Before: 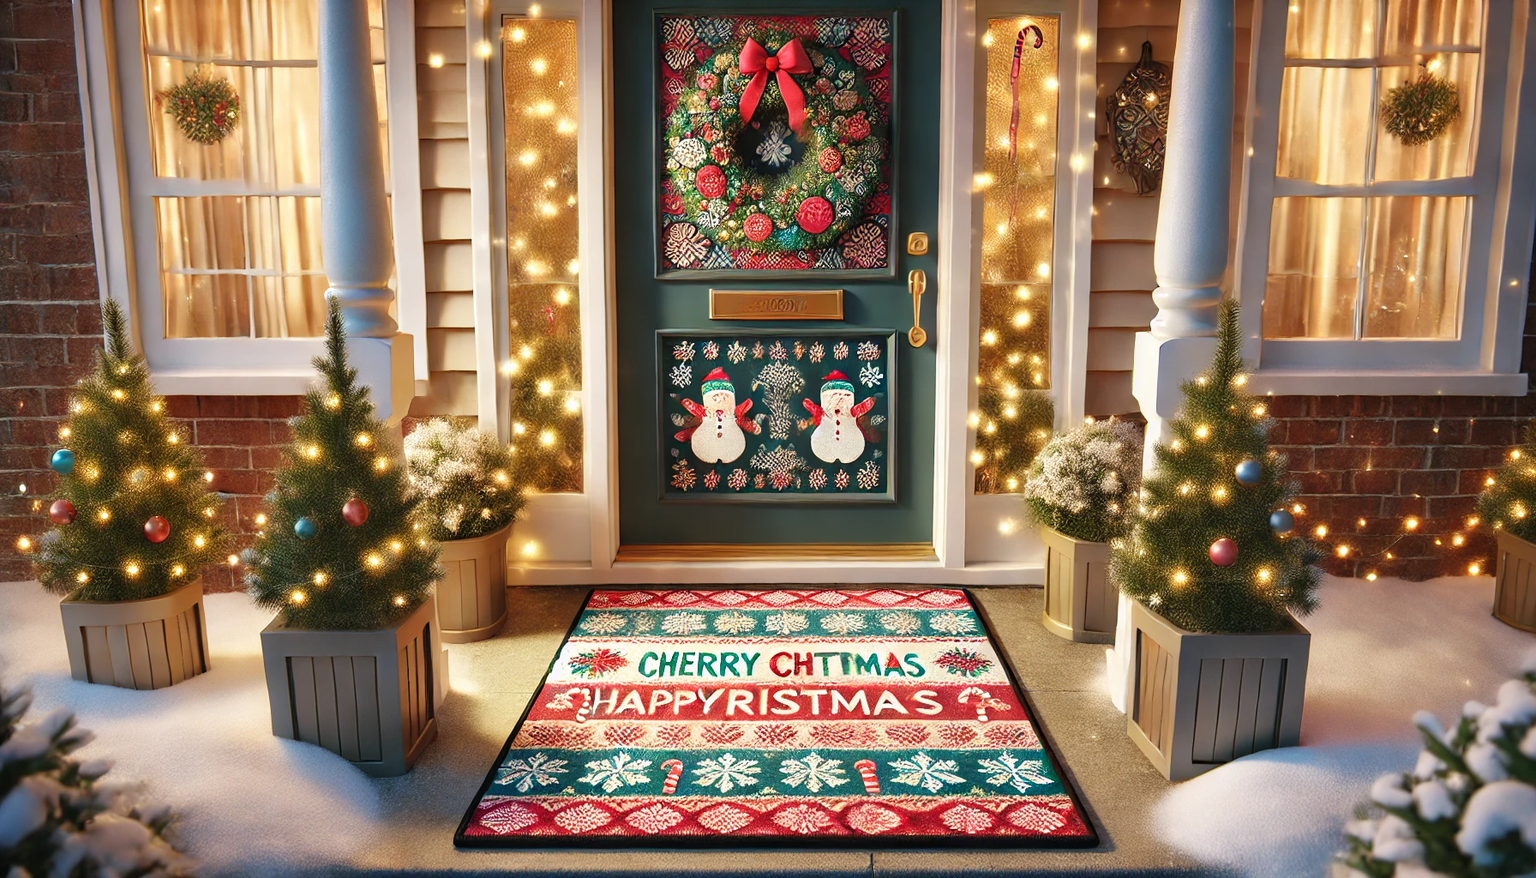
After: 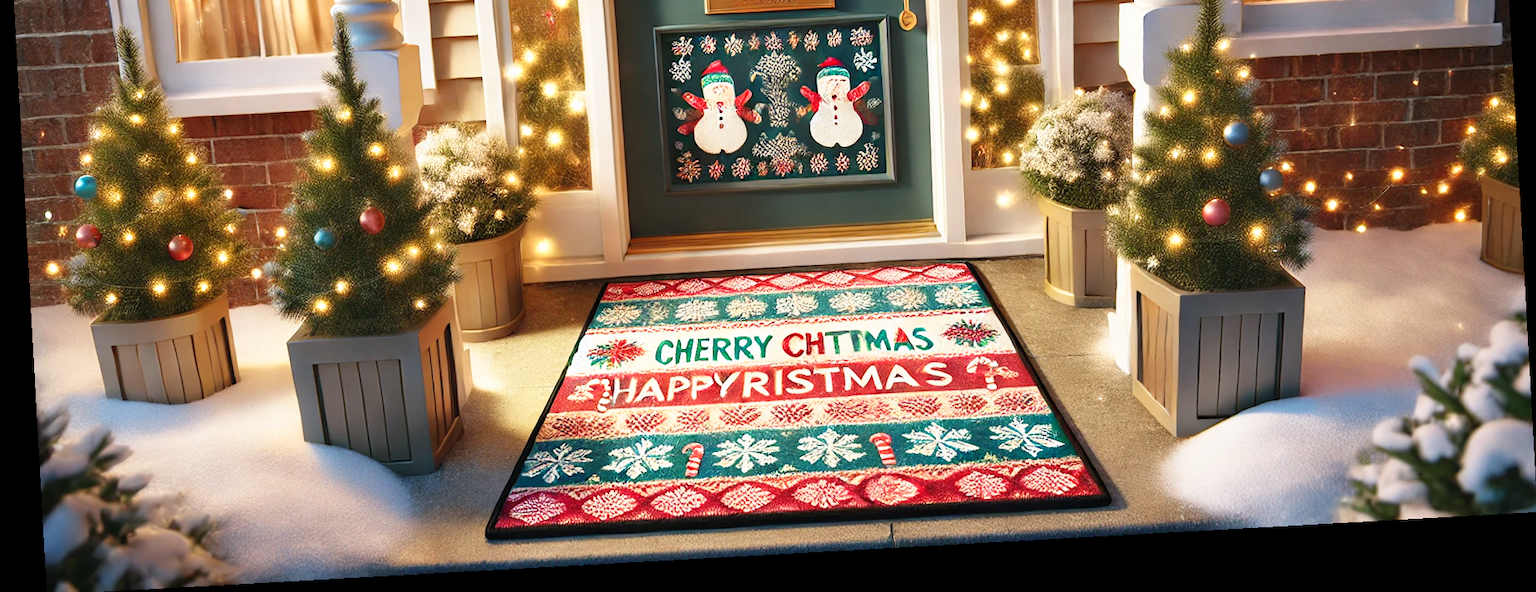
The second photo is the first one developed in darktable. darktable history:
crop and rotate: top 36.435%
tone curve: curves: ch0 [(0, 0) (0.003, 0.003) (0.011, 0.012) (0.025, 0.027) (0.044, 0.048) (0.069, 0.075) (0.1, 0.108) (0.136, 0.147) (0.177, 0.192) (0.224, 0.243) (0.277, 0.3) (0.335, 0.363) (0.399, 0.433) (0.468, 0.508) (0.543, 0.589) (0.623, 0.676) (0.709, 0.769) (0.801, 0.868) (0.898, 0.949) (1, 1)], preserve colors none
rotate and perspective: rotation -3.18°, automatic cropping off
